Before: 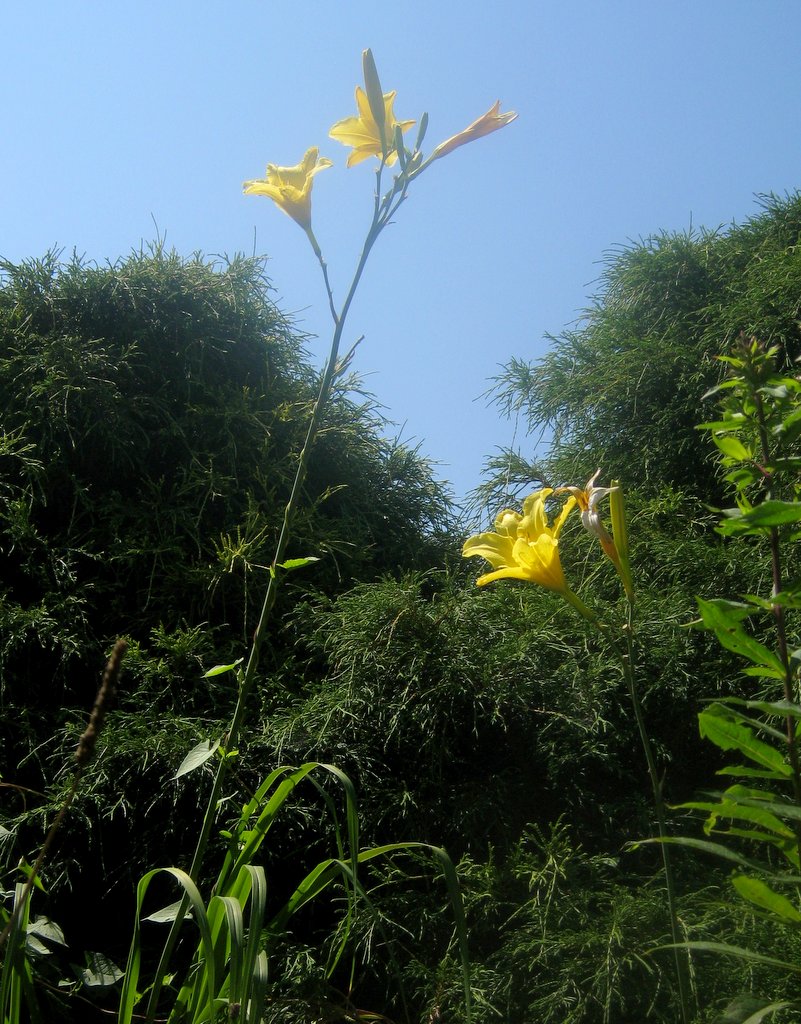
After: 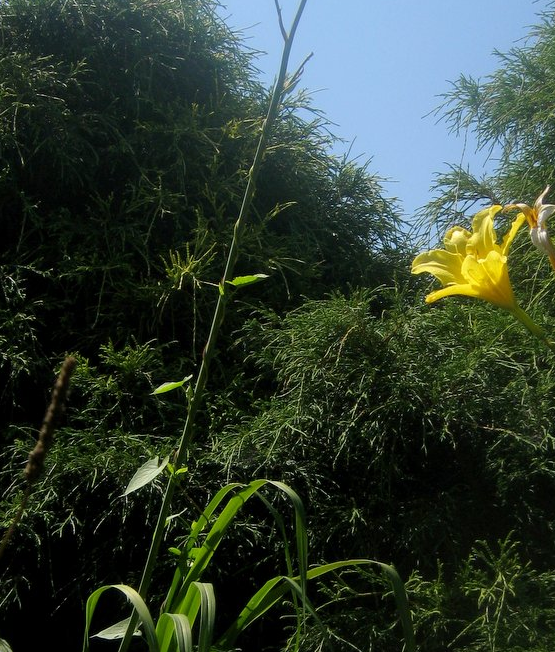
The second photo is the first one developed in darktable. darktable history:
crop: left 6.488%, top 27.668%, right 24.183%, bottom 8.656%
white balance: emerald 1
